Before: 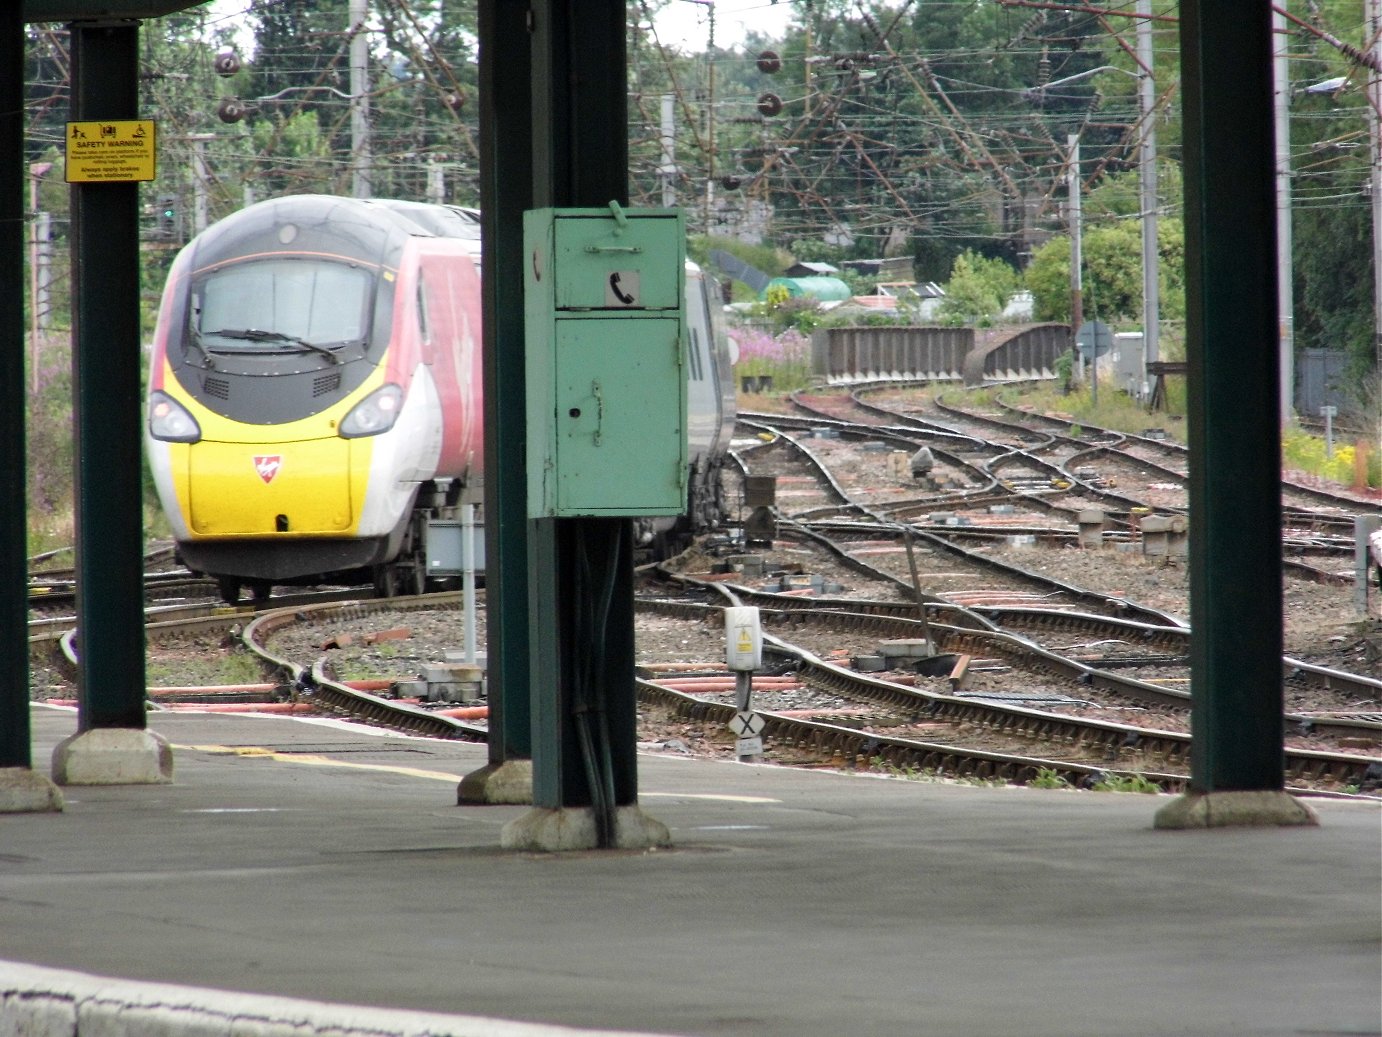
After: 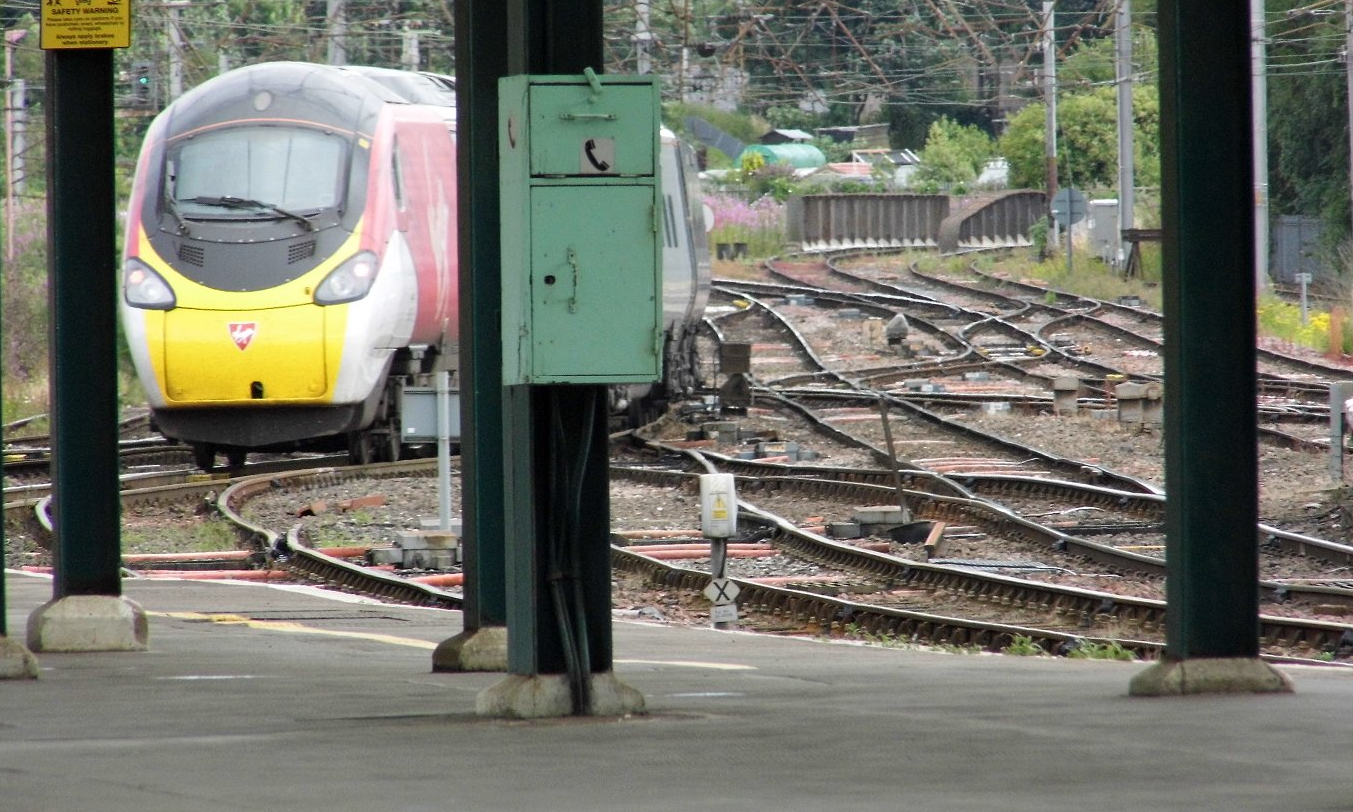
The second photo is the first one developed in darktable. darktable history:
crop and rotate: left 1.813%, top 12.866%, right 0.24%, bottom 8.757%
